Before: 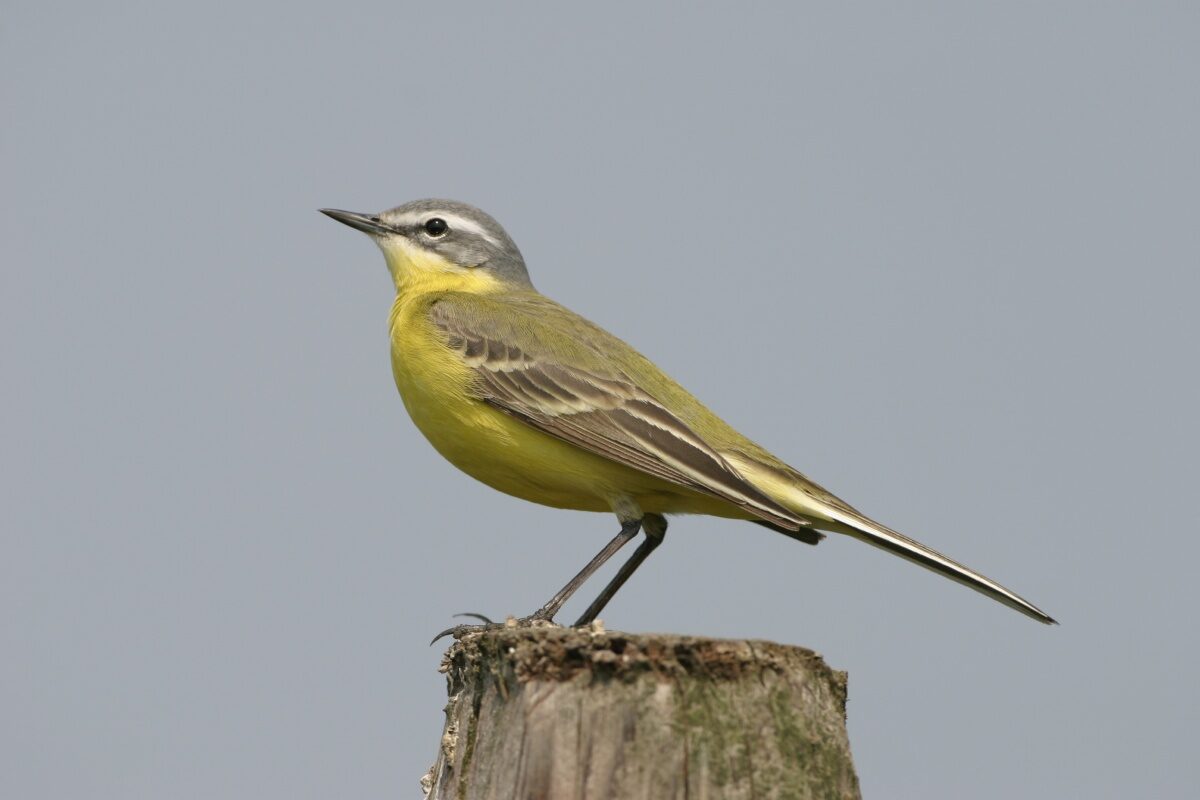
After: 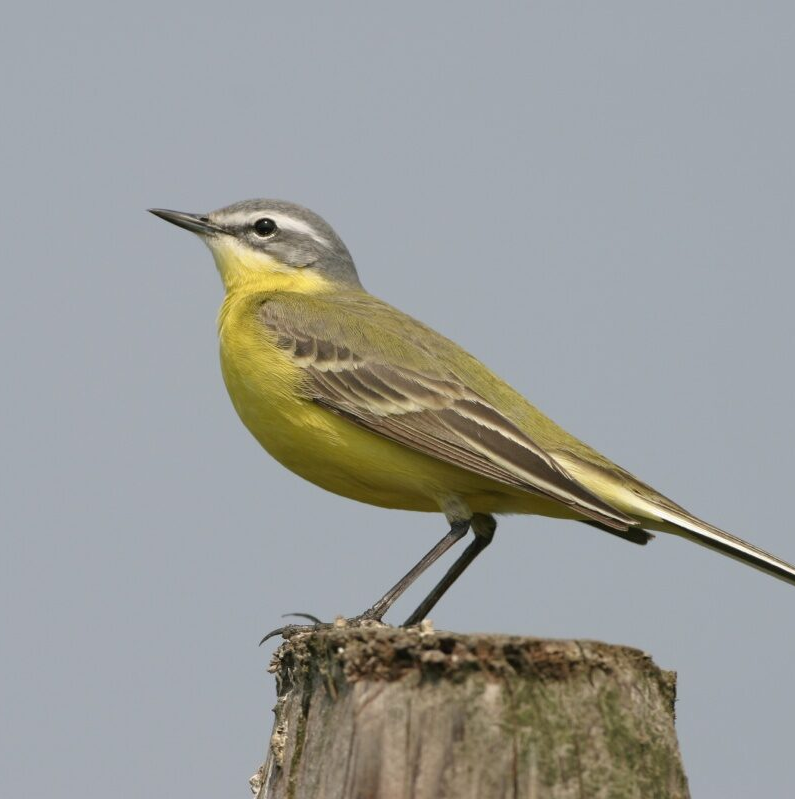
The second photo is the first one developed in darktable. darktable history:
crop and rotate: left 14.288%, right 19.387%
